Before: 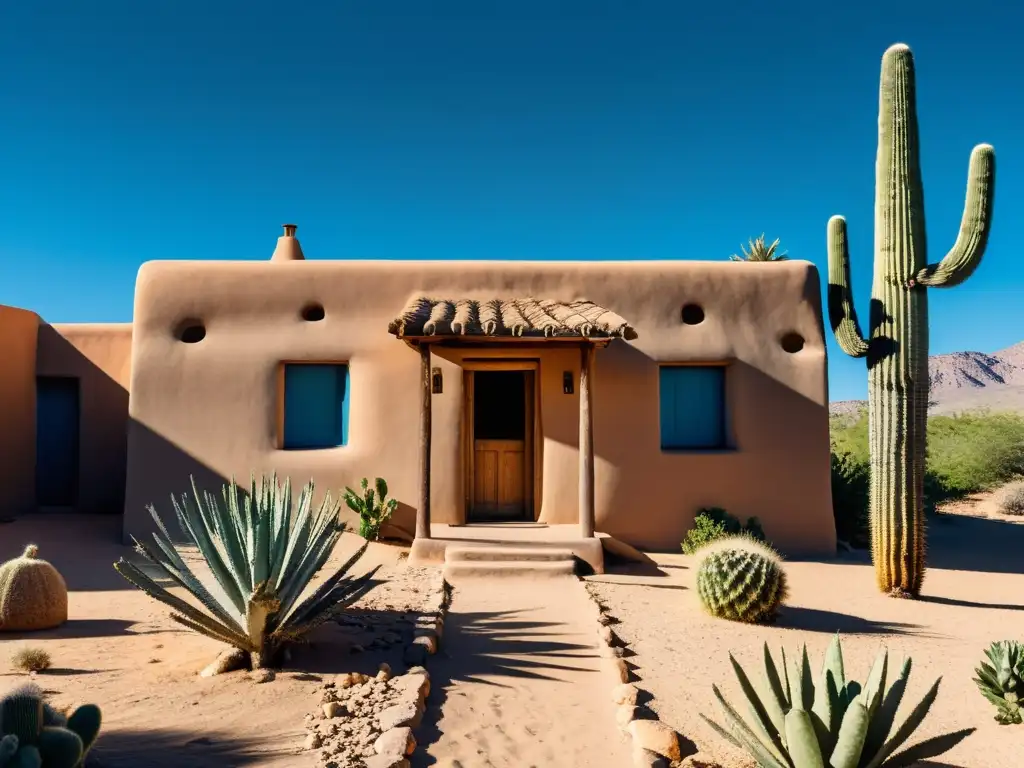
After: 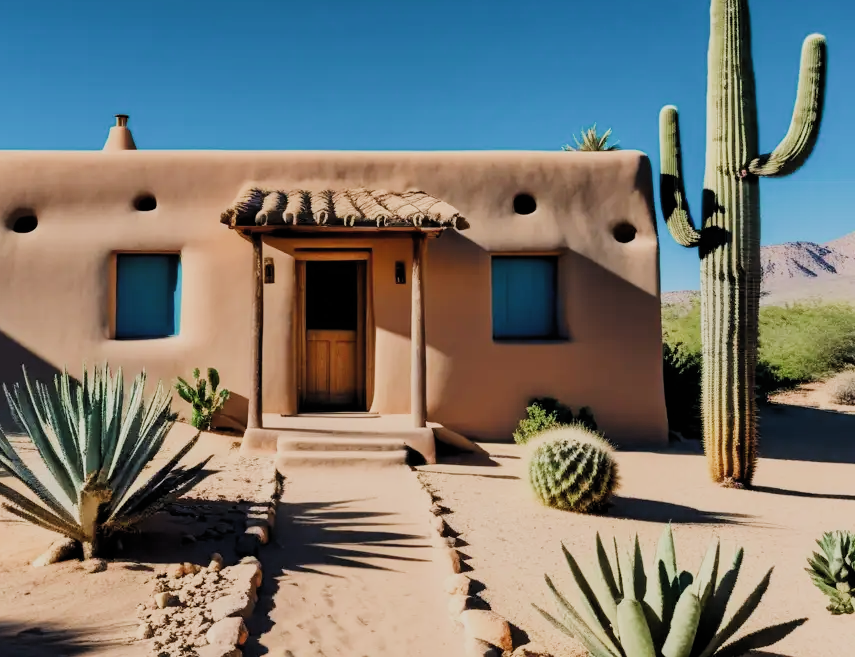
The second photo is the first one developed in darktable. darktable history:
tone equalizer: -7 EV 0.126 EV, edges refinement/feathering 500, mask exposure compensation -1.57 EV, preserve details no
exposure: exposure 0.196 EV, compensate highlight preservation false
crop: left 16.415%, top 14.424%
filmic rgb: black relative exposure -7.43 EV, white relative exposure 4.83 EV, hardness 3.4, color science v4 (2020)
